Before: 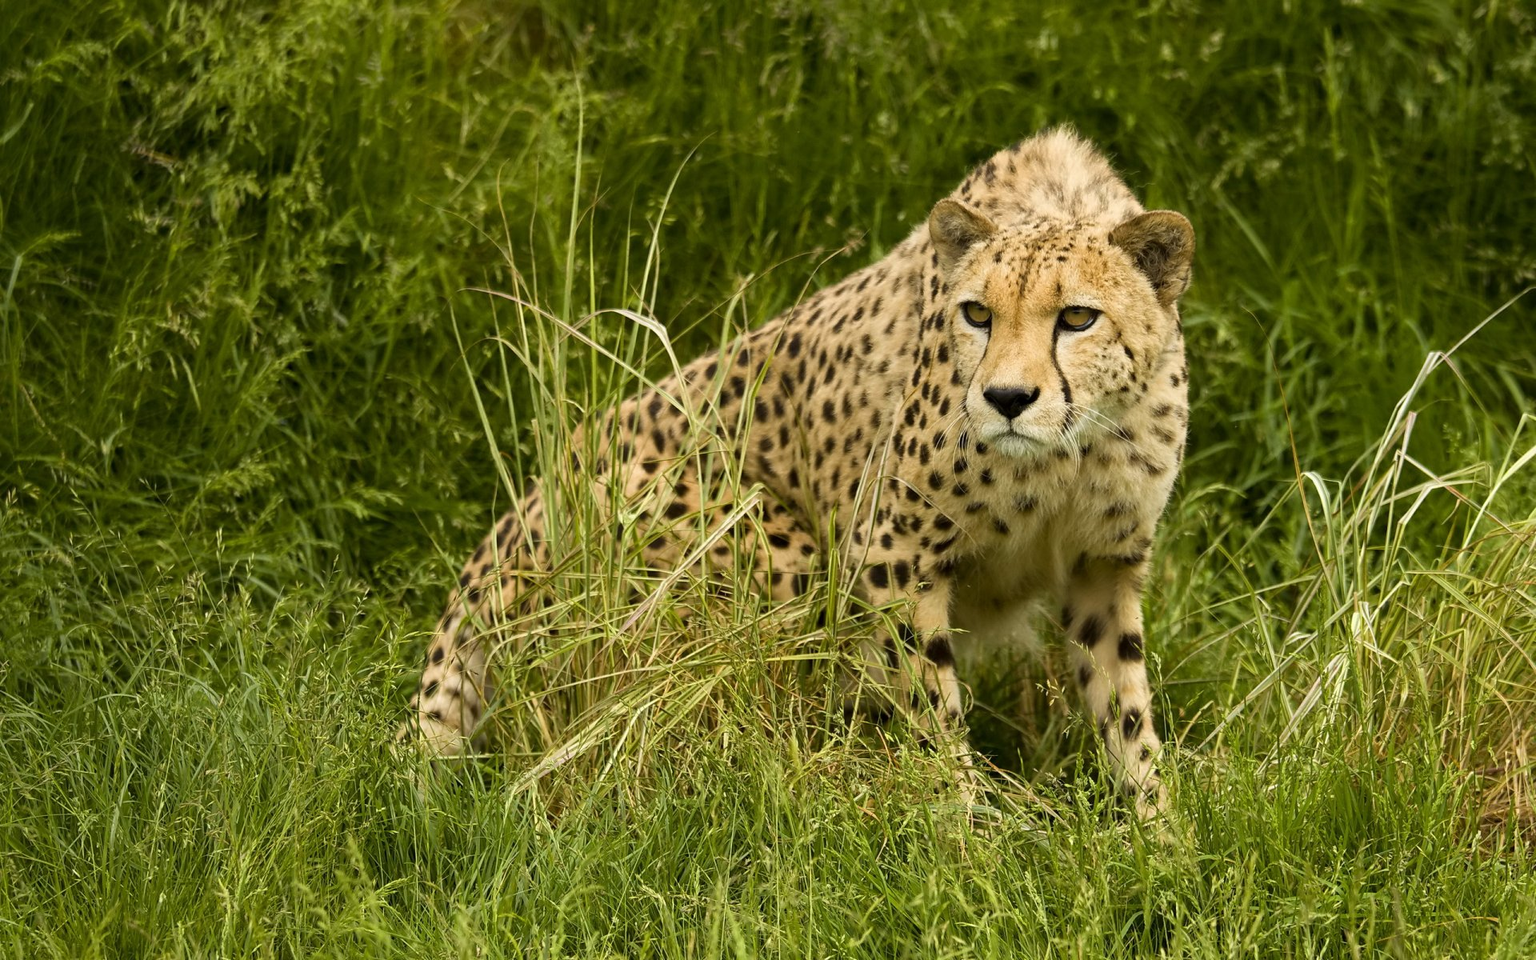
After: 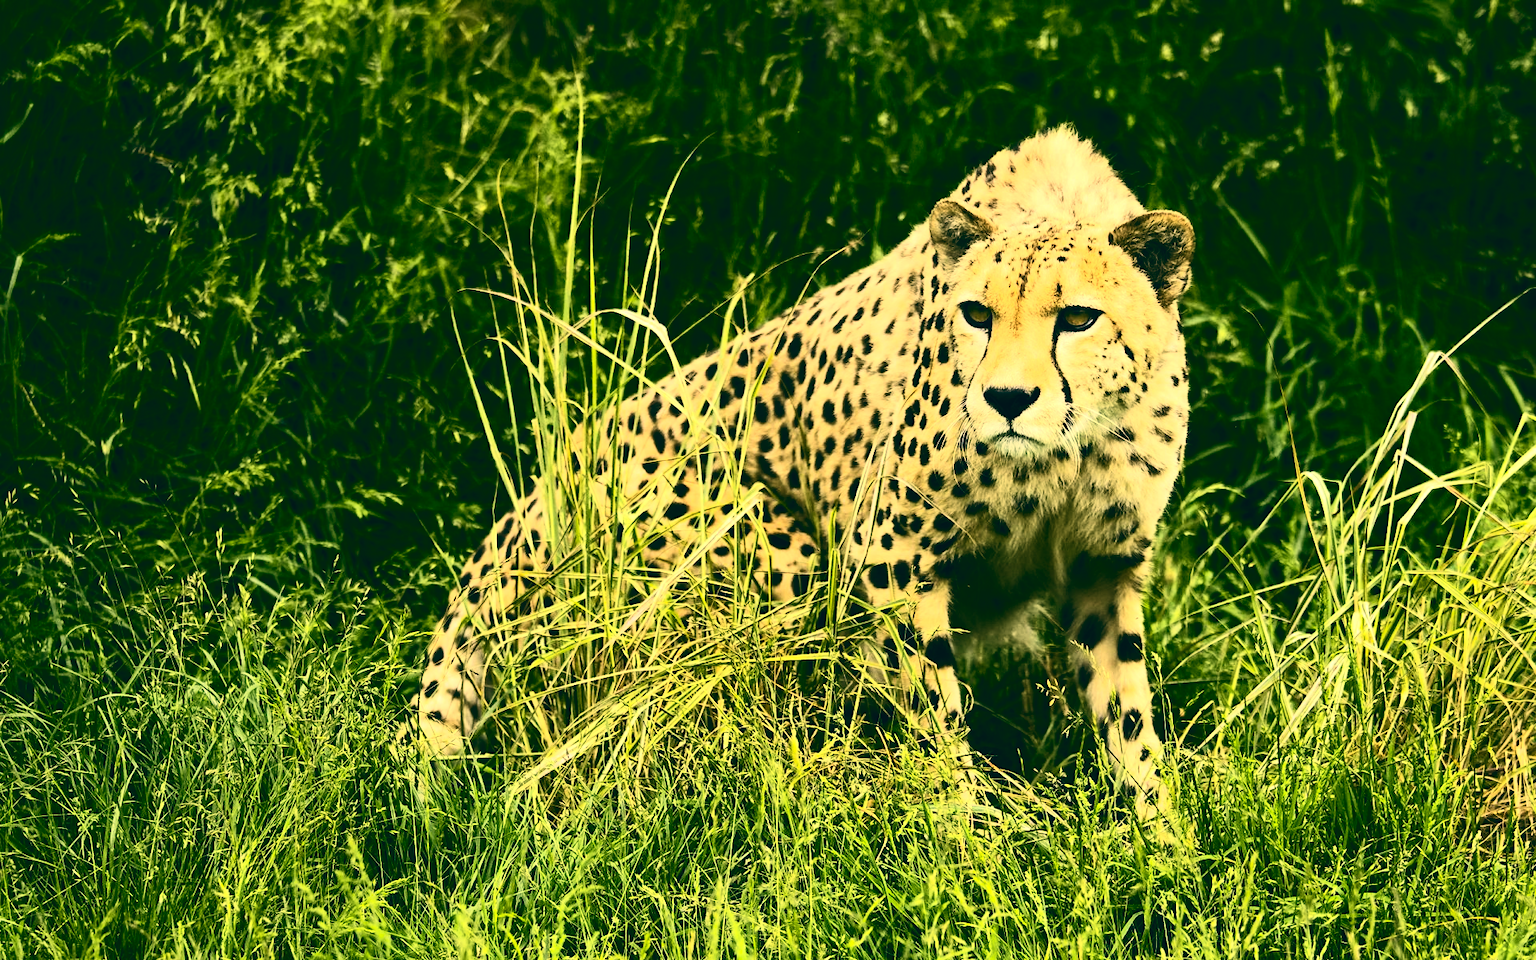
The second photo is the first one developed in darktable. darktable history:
tone equalizer: -8 EV -0.75 EV, -7 EV -0.7 EV, -6 EV -0.6 EV, -5 EV -0.4 EV, -3 EV 0.4 EV, -2 EV 0.6 EV, -1 EV 0.7 EV, +0 EV 0.75 EV, edges refinement/feathering 500, mask exposure compensation -1.57 EV, preserve details no
contrast brightness saturation: contrast 0.4, brightness 0.1, saturation 0.21
vibrance: on, module defaults
color balance: lift [1.005, 0.99, 1.007, 1.01], gamma [1, 0.979, 1.011, 1.021], gain [0.923, 1.098, 1.025, 0.902], input saturation 90.45%, contrast 7.73%, output saturation 105.91%
